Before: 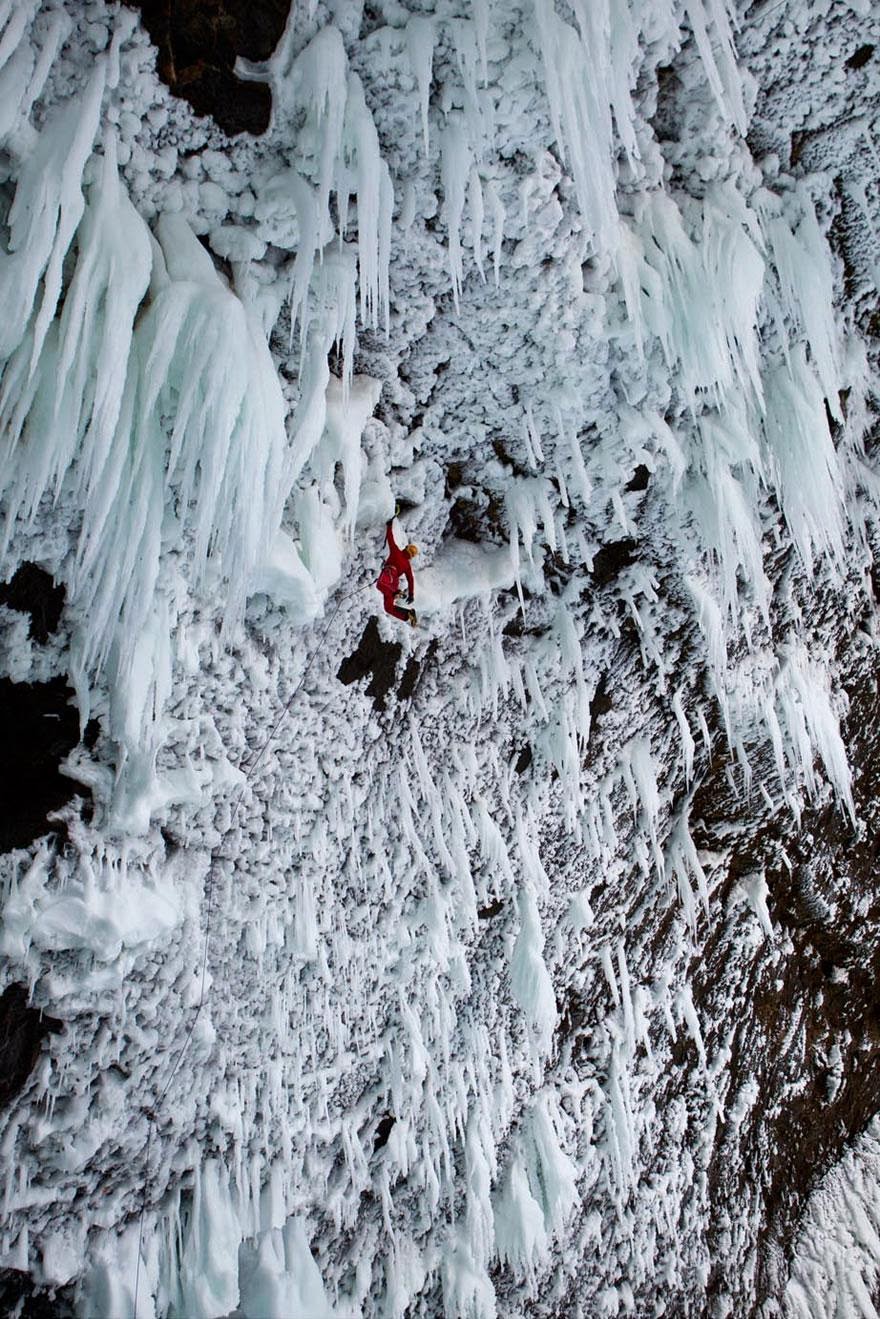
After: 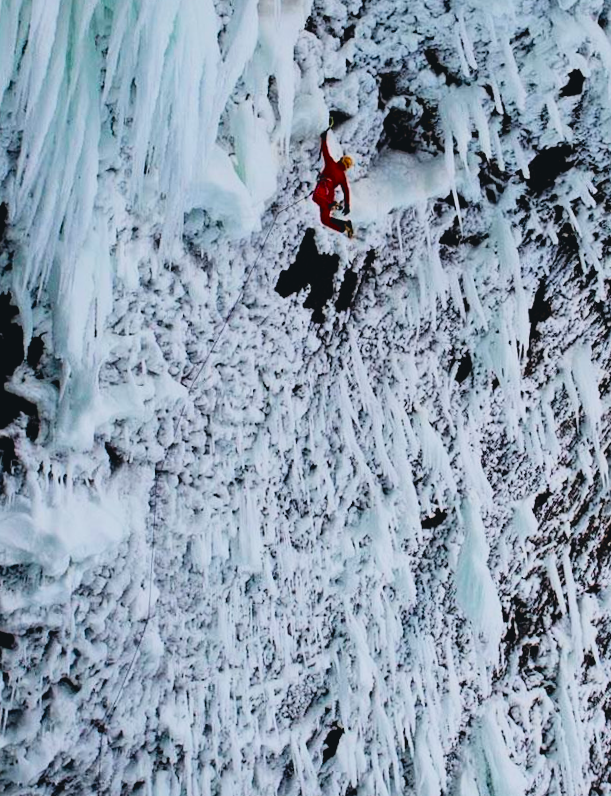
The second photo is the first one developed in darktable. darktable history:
tone curve: curves: ch0 [(0, 0.047) (0.15, 0.127) (0.46, 0.466) (0.751, 0.788) (1, 0.961)]; ch1 [(0, 0) (0.43, 0.408) (0.476, 0.469) (0.505, 0.501) (0.553, 0.557) (0.592, 0.58) (0.631, 0.625) (1, 1)]; ch2 [(0, 0) (0.505, 0.495) (0.55, 0.557) (0.583, 0.573) (1, 1)], color space Lab, independent channels, preserve colors none
rotate and perspective: rotation -1.32°, lens shift (horizontal) -0.031, crop left 0.015, crop right 0.985, crop top 0.047, crop bottom 0.982
filmic rgb: black relative exposure -7.6 EV, white relative exposure 4.64 EV, threshold 3 EV, target black luminance 0%, hardness 3.55, latitude 50.51%, contrast 1.033, highlights saturation mix 10%, shadows ↔ highlights balance -0.198%, color science v4 (2020), enable highlight reconstruction true
crop: left 6.488%, top 27.668%, right 24.183%, bottom 8.656%
